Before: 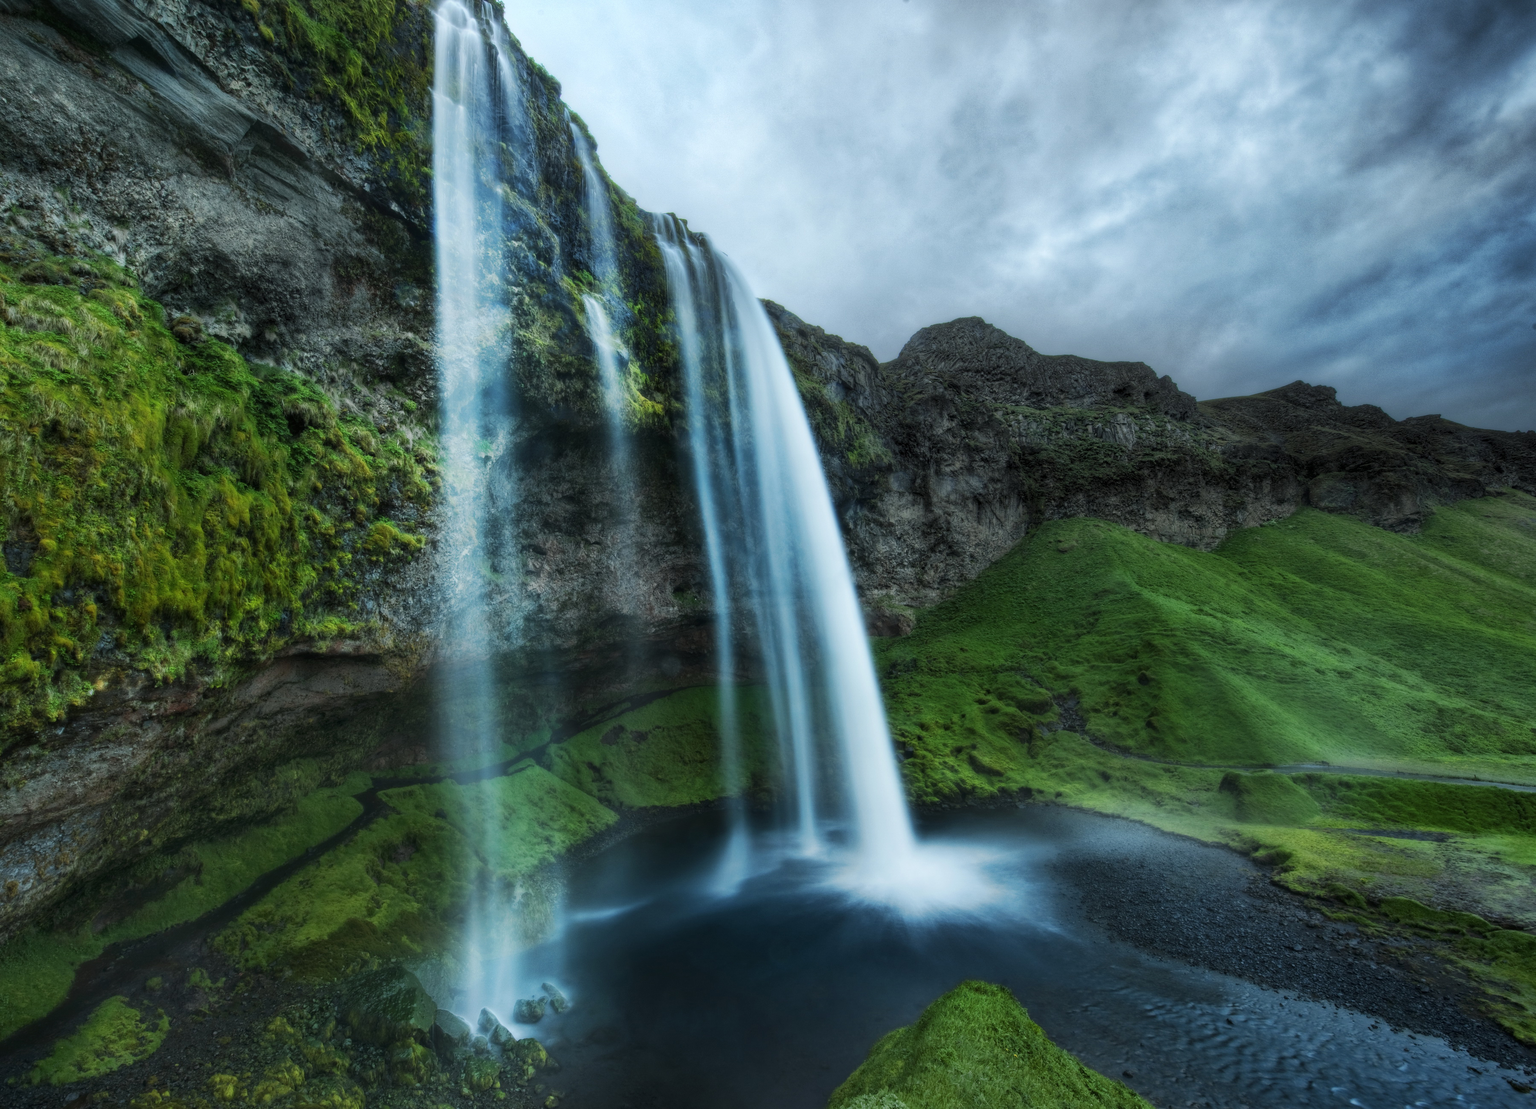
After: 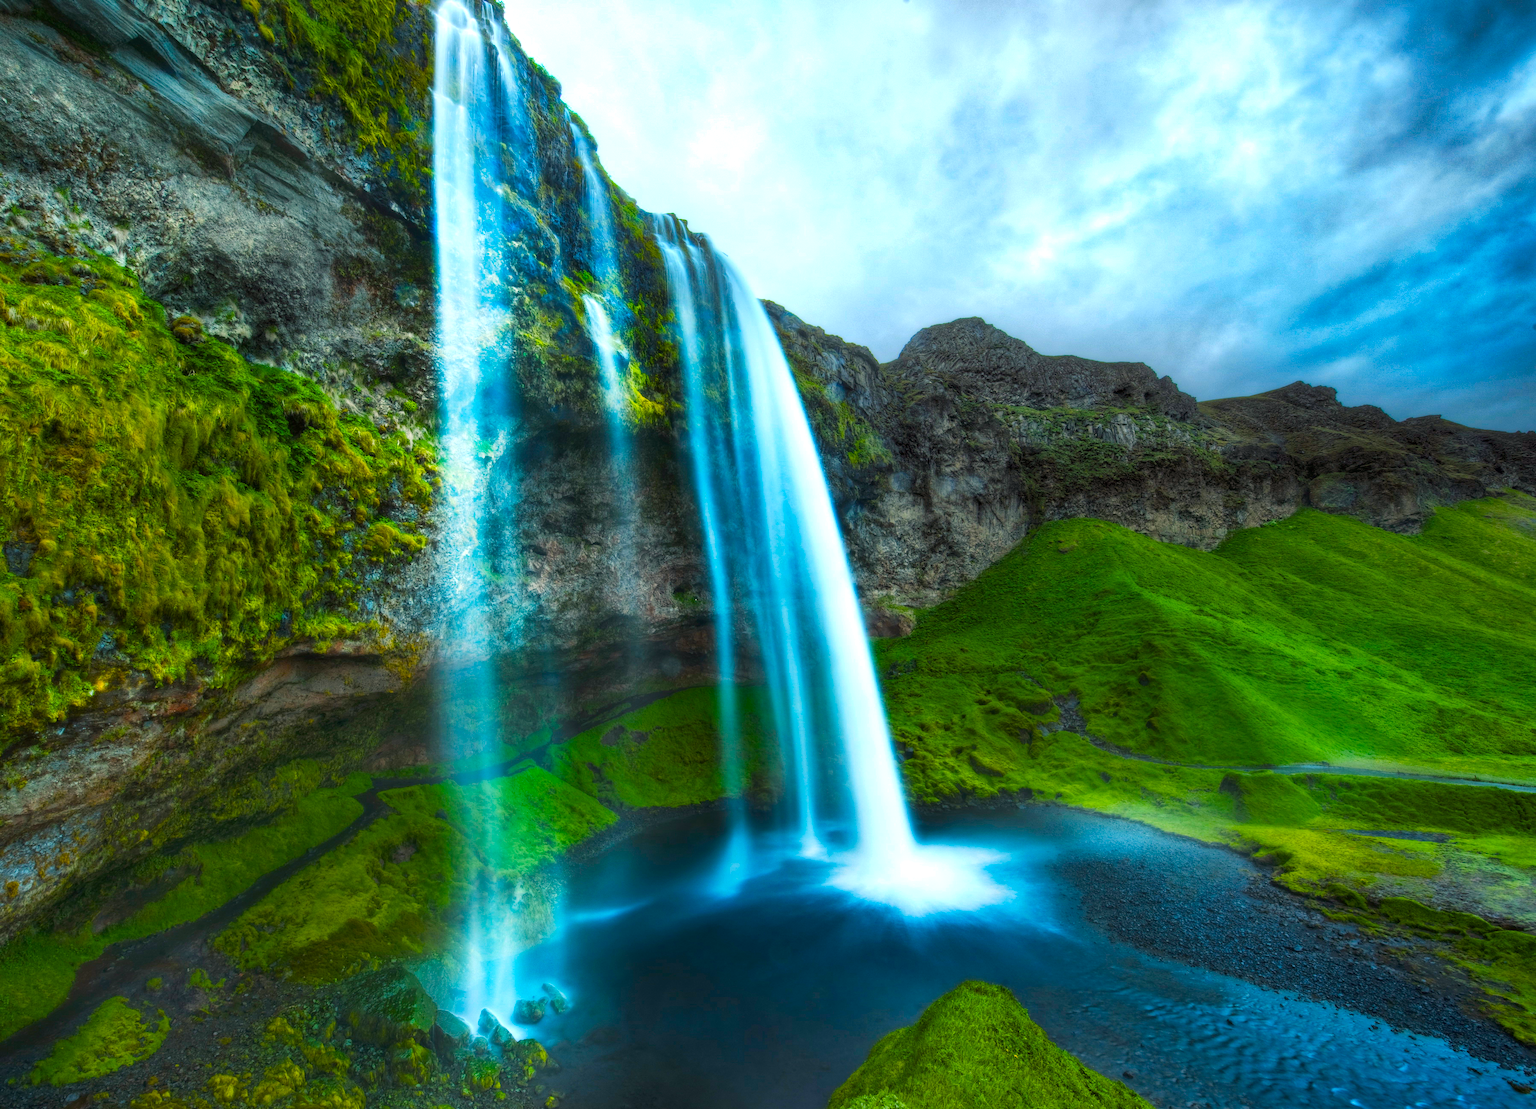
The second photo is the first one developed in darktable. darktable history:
exposure: black level correction 0, exposure 0.692 EV, compensate highlight preservation false
color balance rgb: power › luminance 1.192%, power › chroma 0.413%, power › hue 36.55°, highlights gain › chroma 1.643%, highlights gain › hue 54.82°, perceptual saturation grading › global saturation 64.336%, perceptual saturation grading › highlights 59.325%, perceptual saturation grading › mid-tones 49.769%, perceptual saturation grading › shadows 49.965%
